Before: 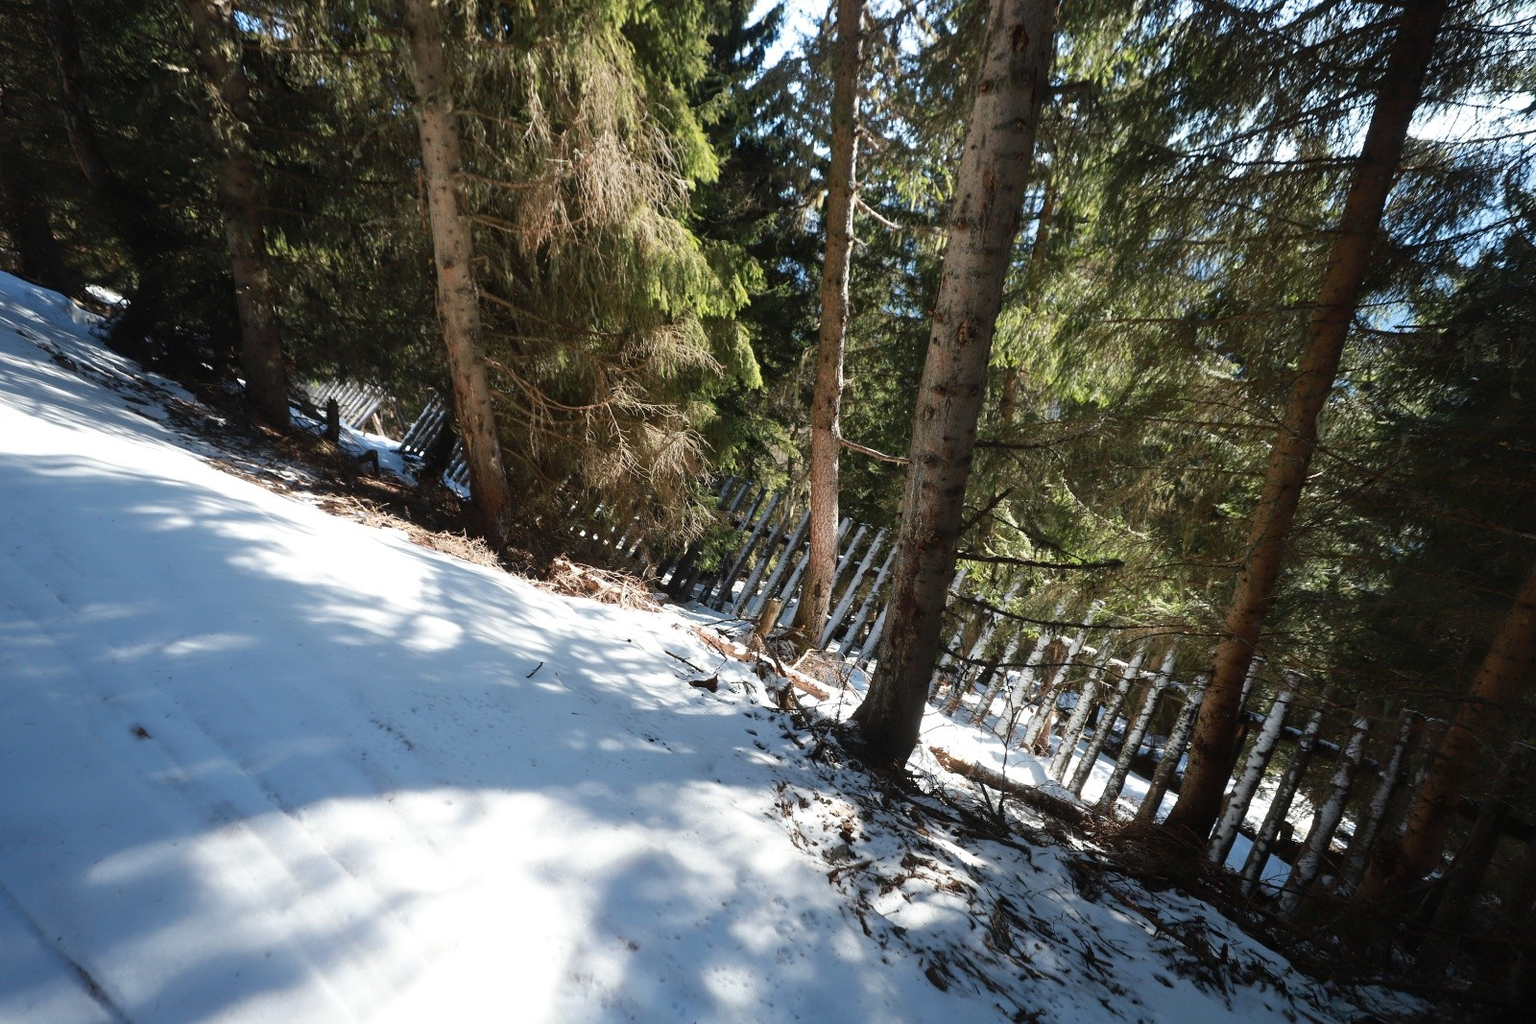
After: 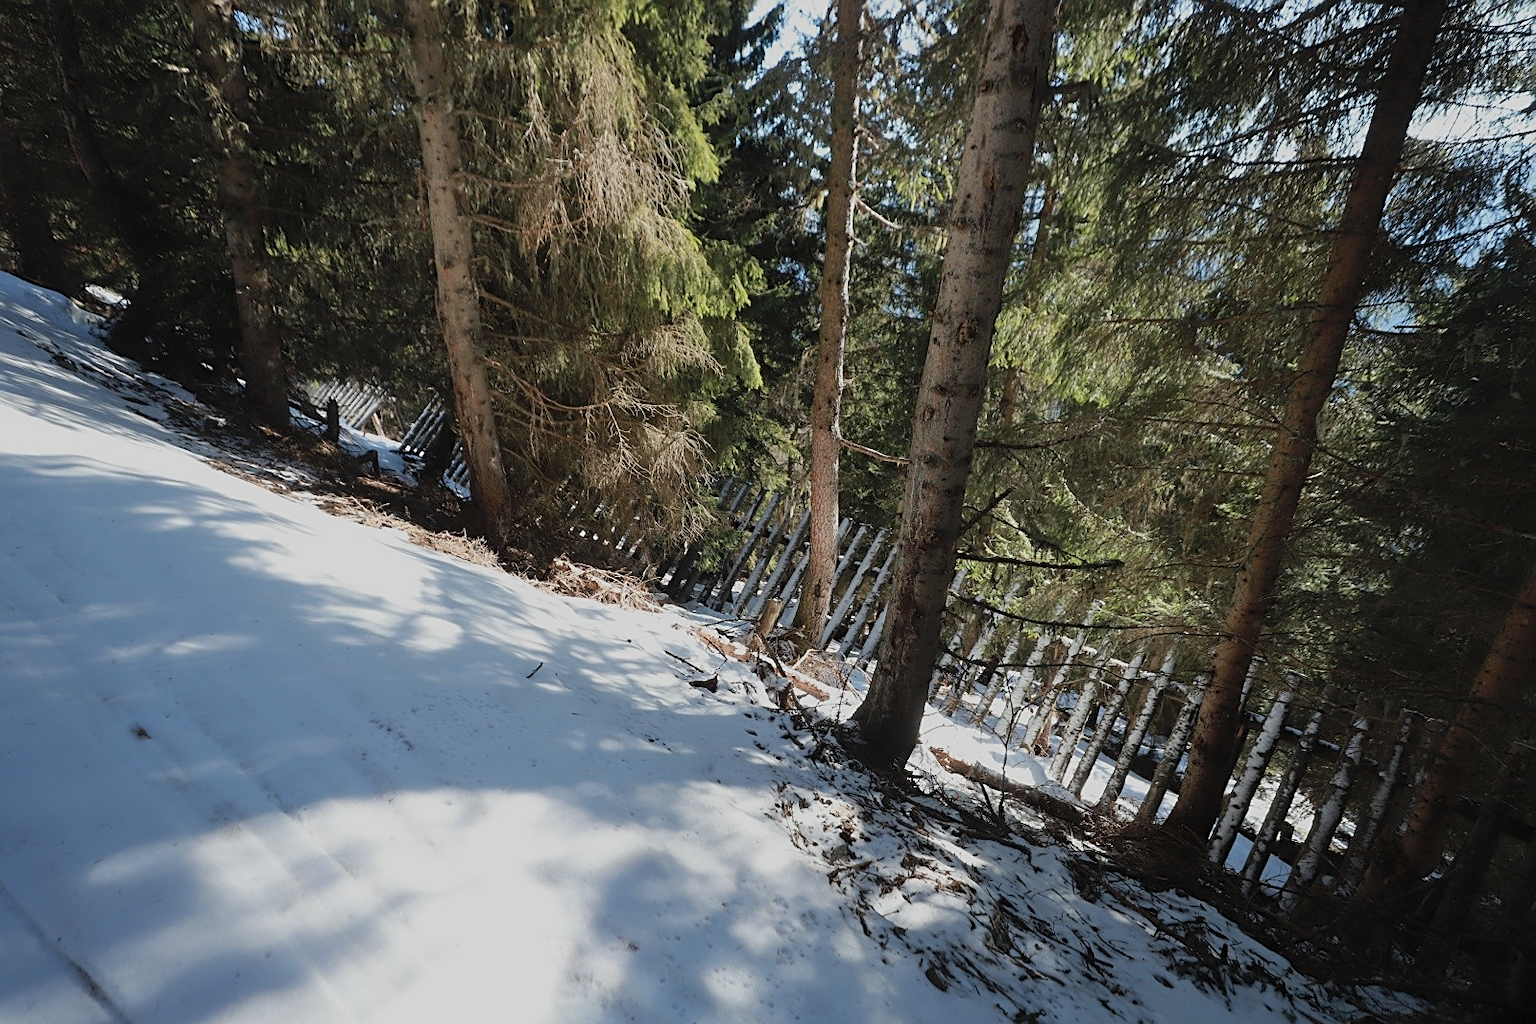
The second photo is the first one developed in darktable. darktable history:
contrast brightness saturation: brightness 0.146
sharpen: amount 0.478
exposure: black level correction 0, exposure -0.779 EV, compensate highlight preservation false
